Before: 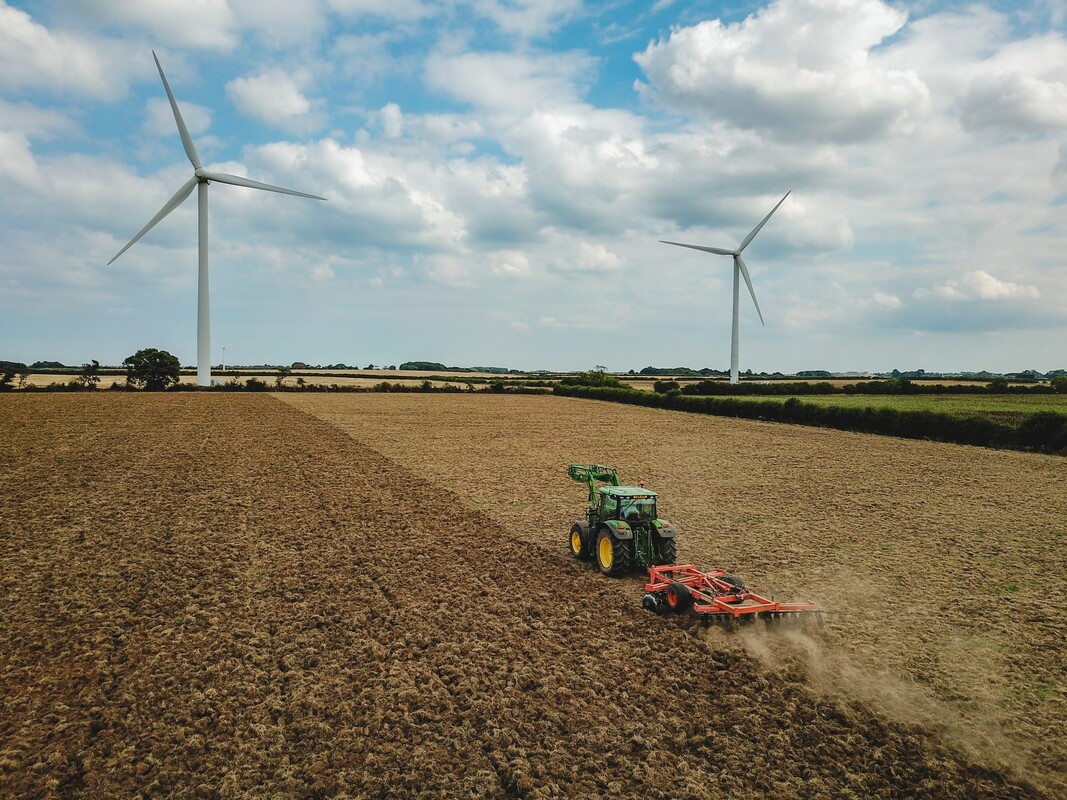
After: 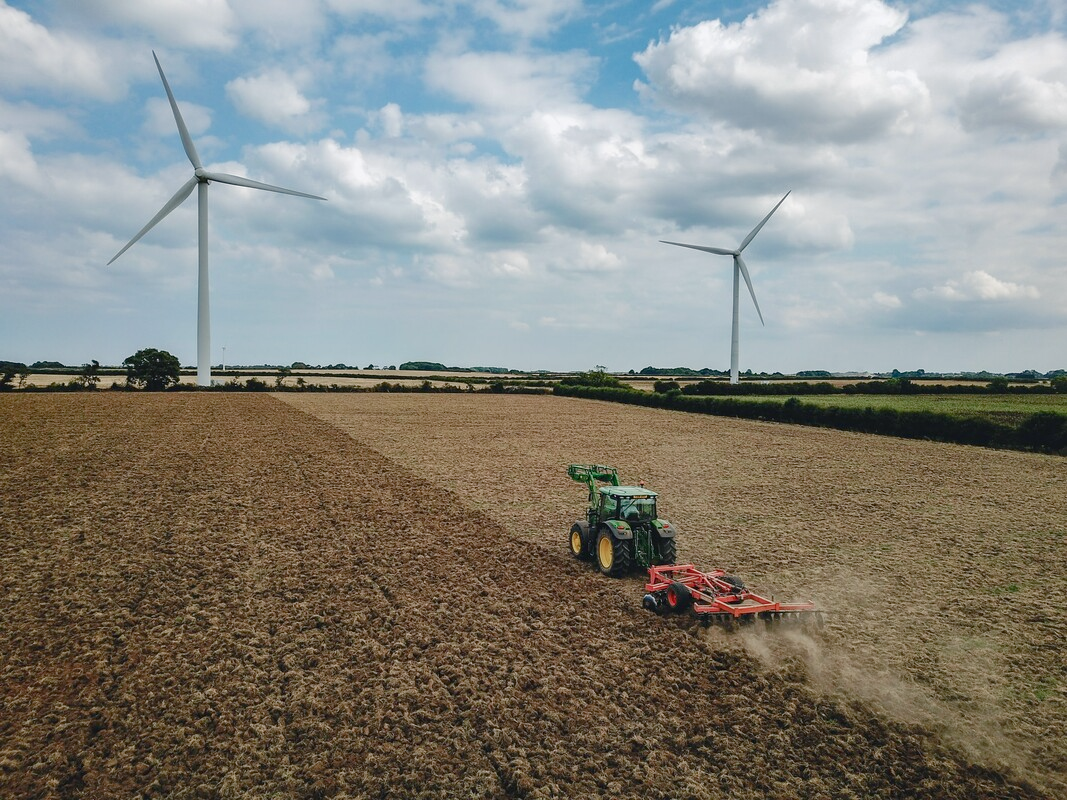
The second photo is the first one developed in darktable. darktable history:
color balance rgb: power › chroma 1.011%, power › hue 252.63°, linear chroma grading › shadows -2.334%, linear chroma grading › highlights -13.857%, linear chroma grading › global chroma -9.622%, linear chroma grading › mid-tones -10.325%, perceptual saturation grading › global saturation 20%, perceptual saturation grading › highlights -25.005%, perceptual saturation grading › shadows 25.968%
